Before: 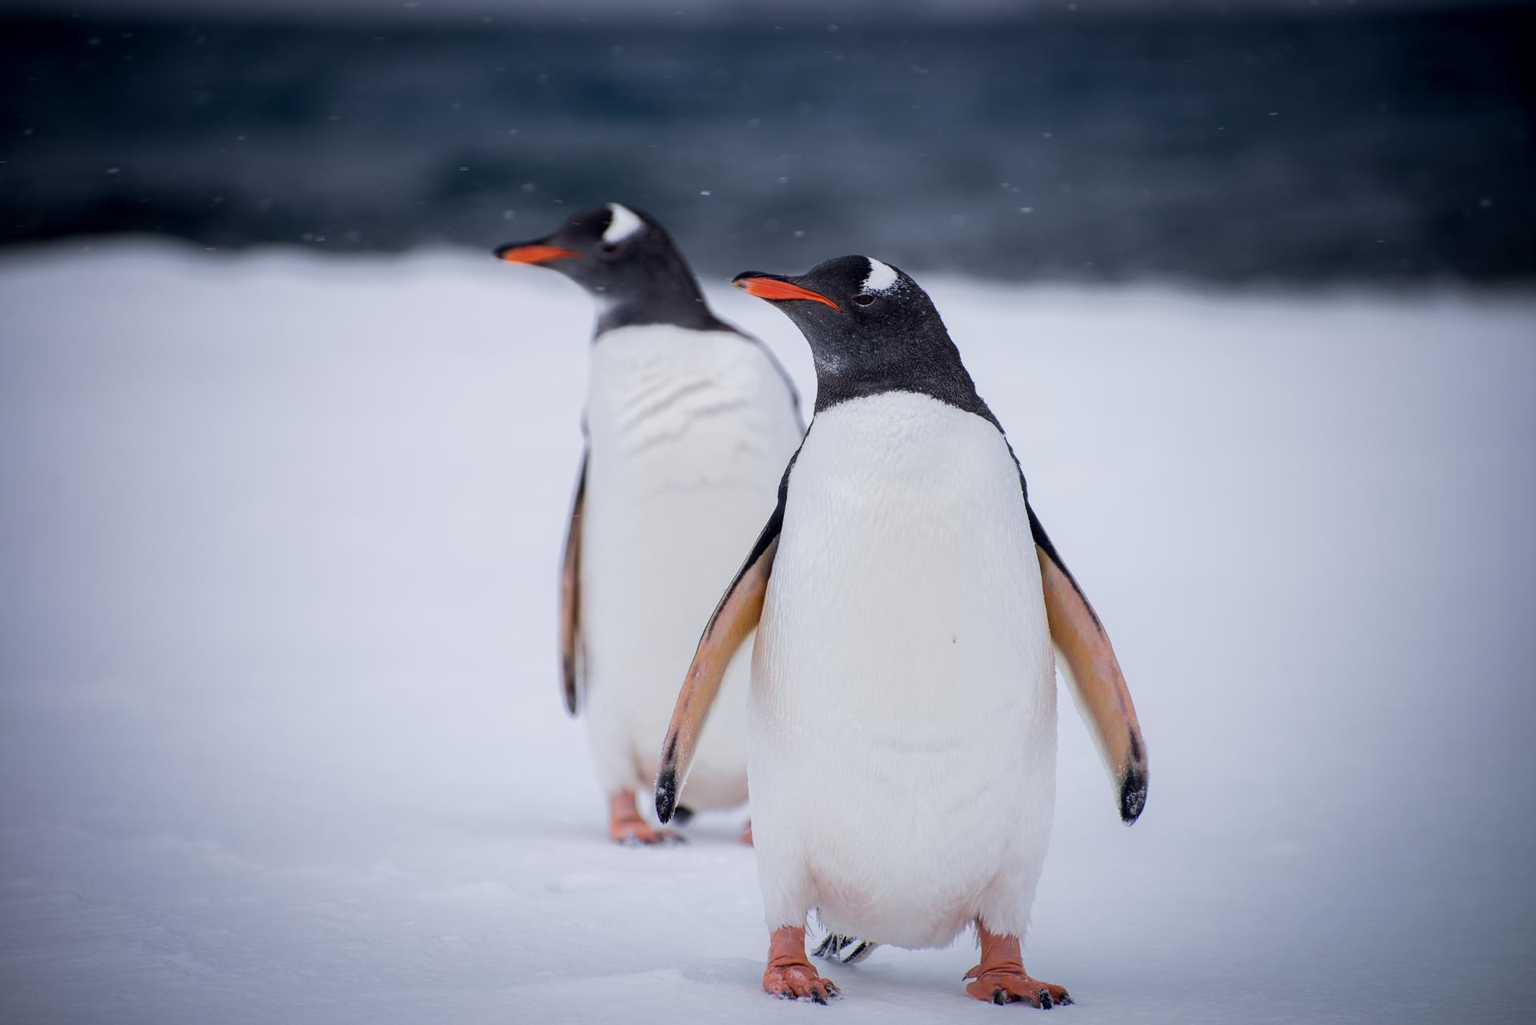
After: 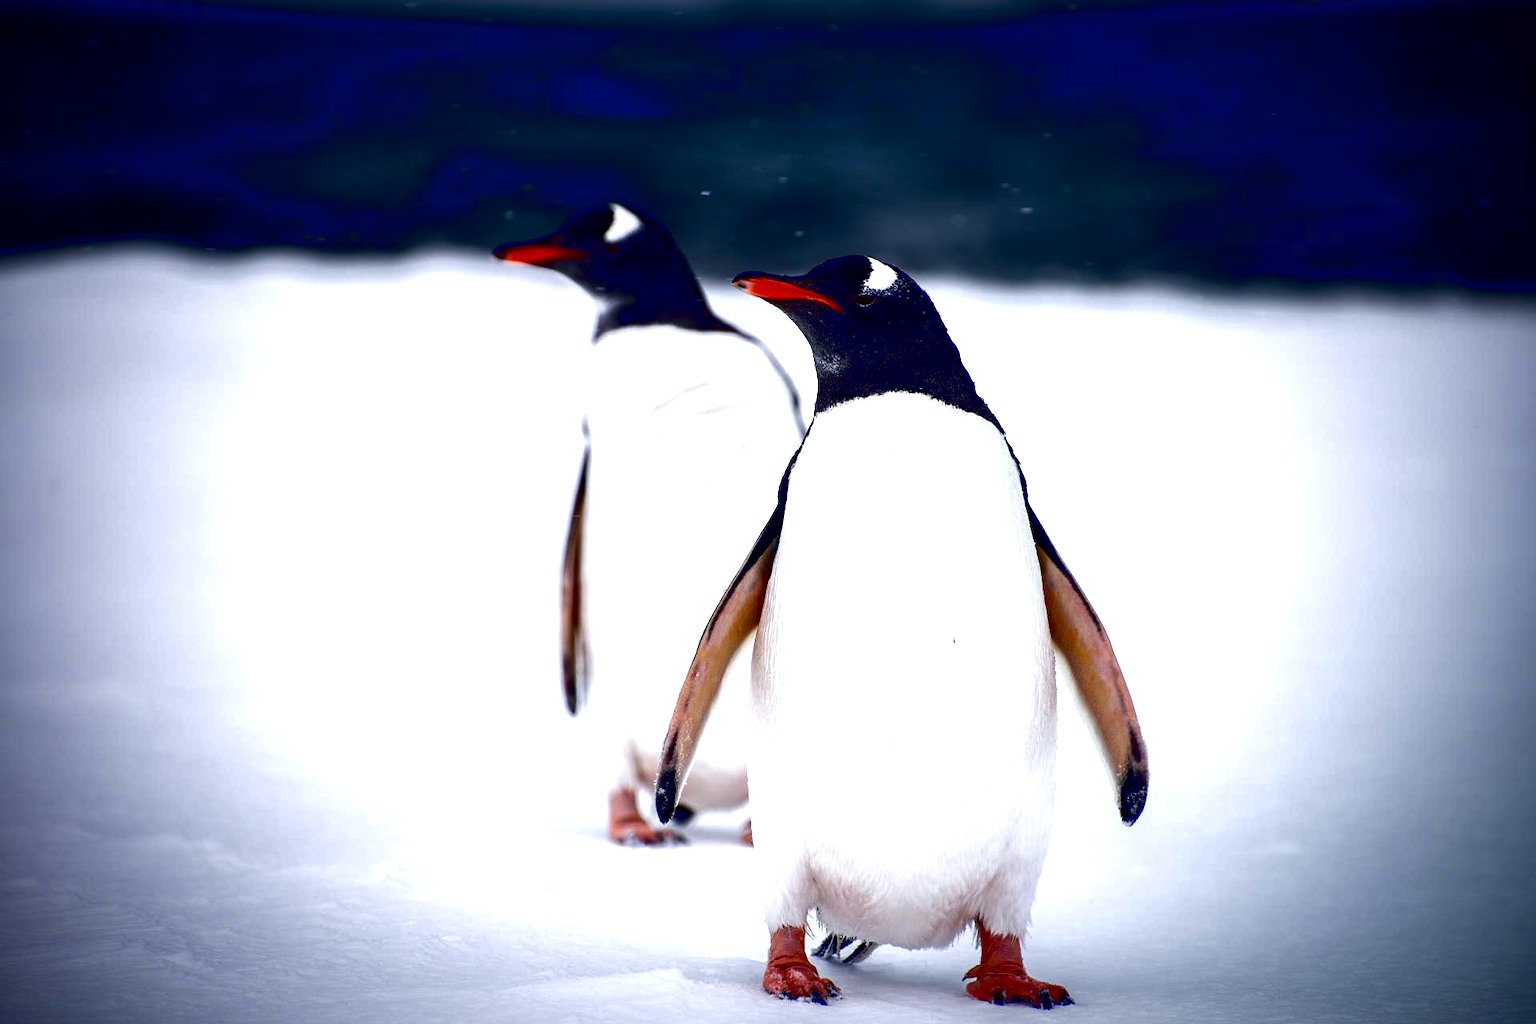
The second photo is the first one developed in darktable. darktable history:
exposure: black level correction 0.035, exposure 0.9 EV, compensate highlight preservation false
contrast brightness saturation: brightness -0.52
